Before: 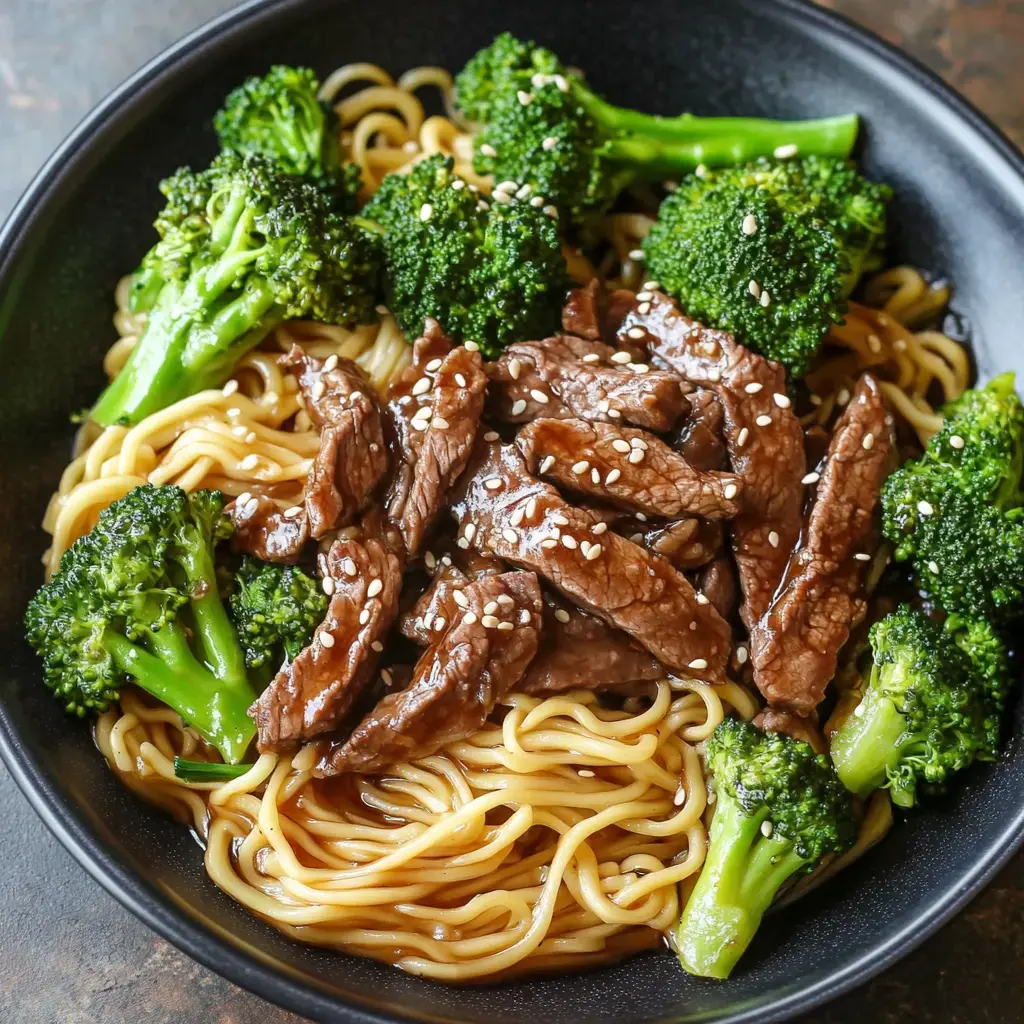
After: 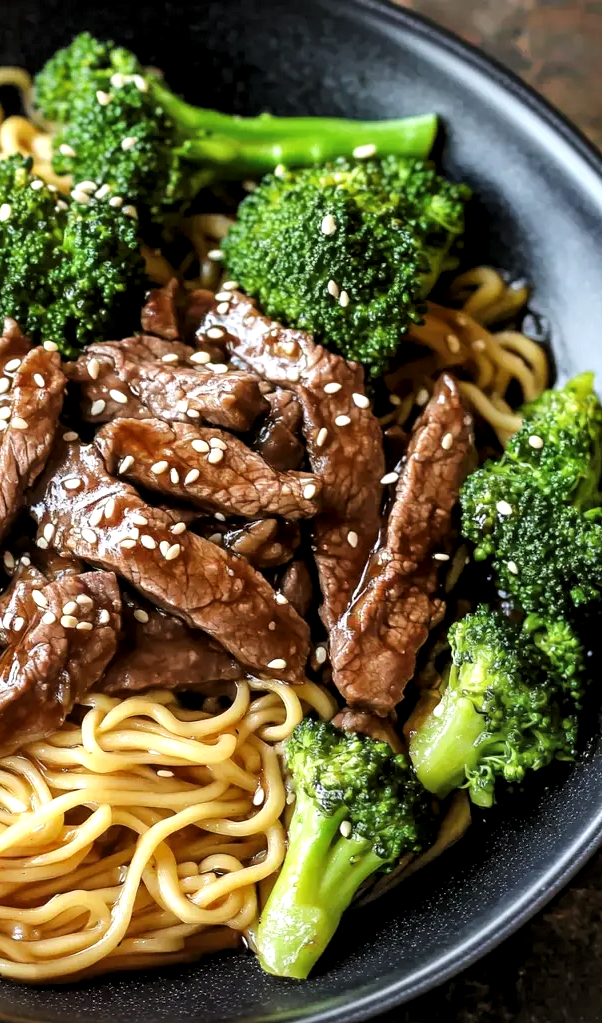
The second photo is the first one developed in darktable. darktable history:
local contrast: mode bilateral grid, contrast 20, coarseness 100, detail 150%, midtone range 0.2
crop: left 41.15%
shadows and highlights: radius 126.22, shadows 30.56, highlights -30.5, low approximation 0.01, soften with gaussian
levels: levels [0.062, 0.494, 0.925]
